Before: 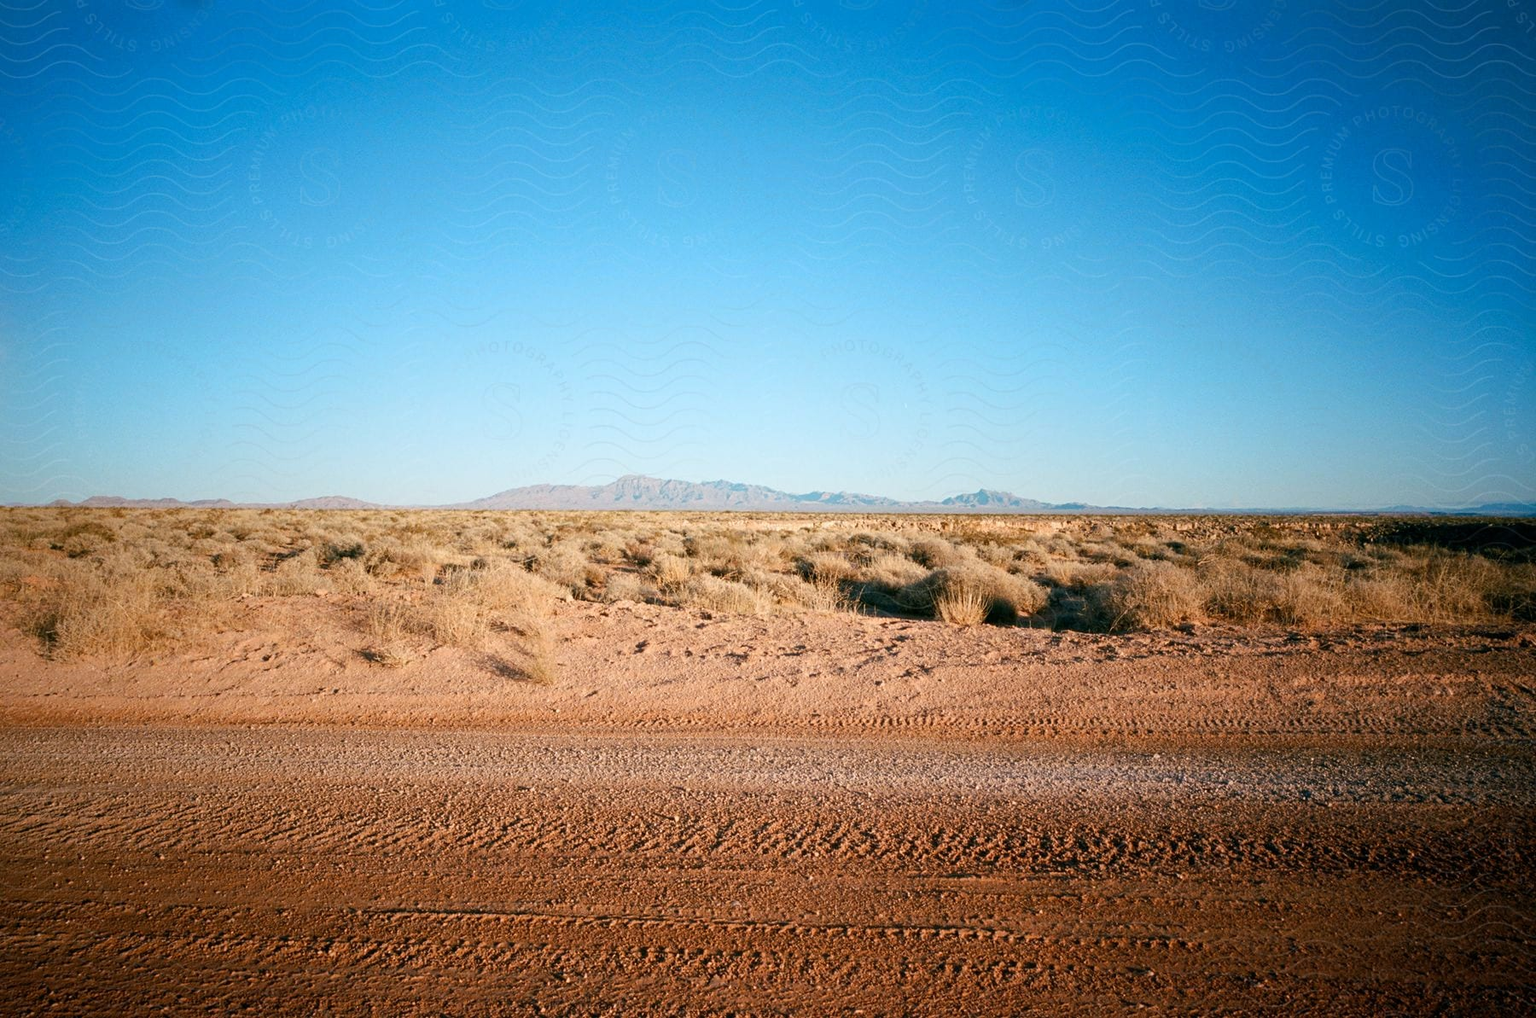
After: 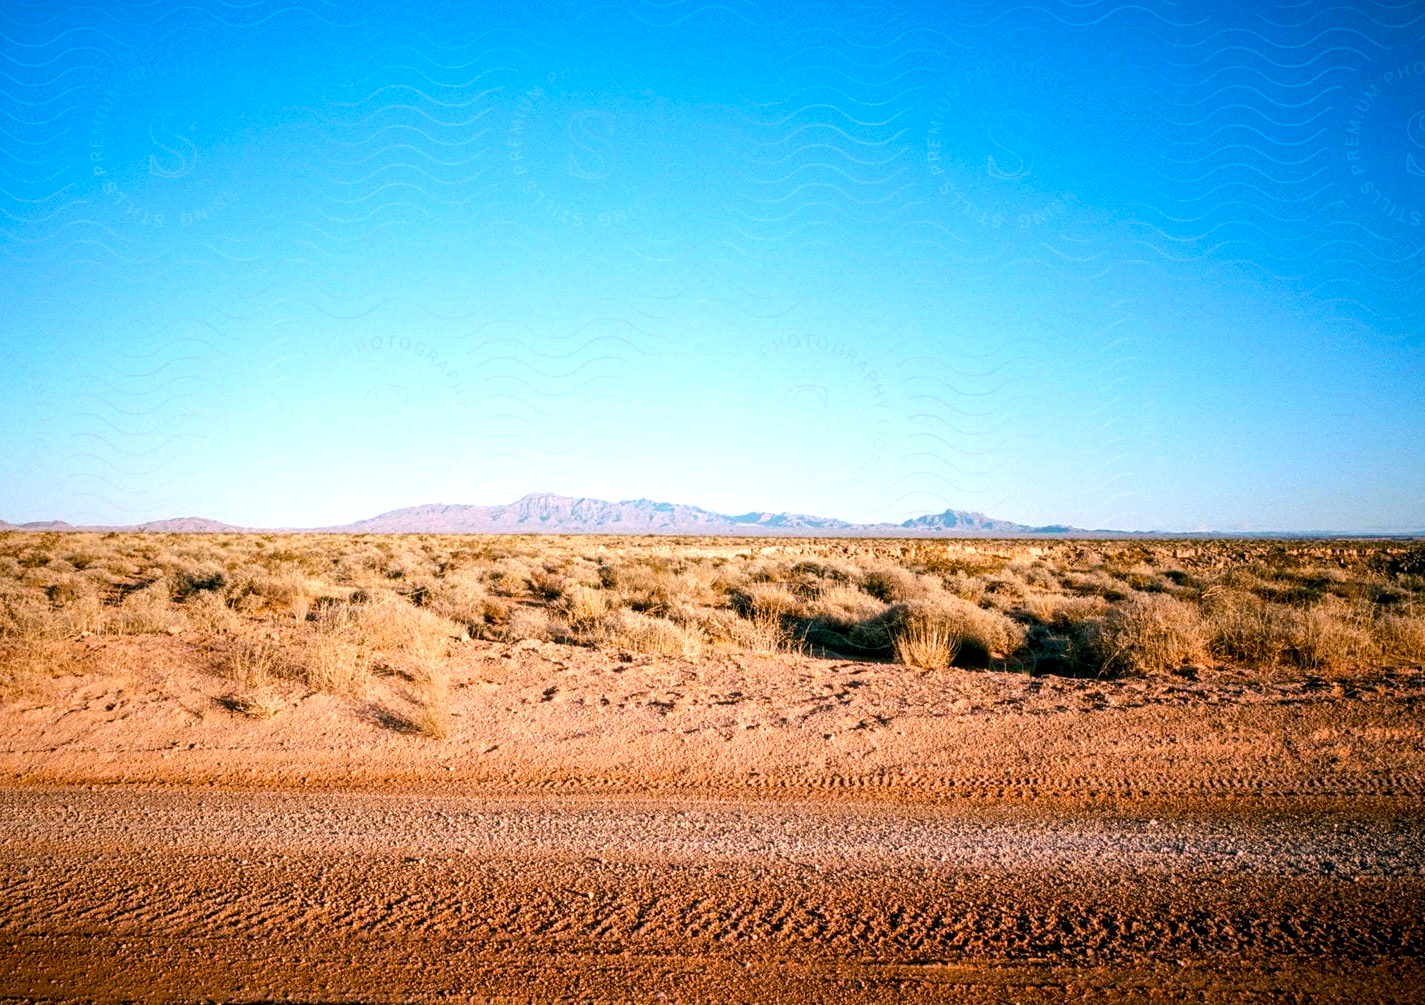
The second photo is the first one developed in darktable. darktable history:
crop: left 11.225%, top 5.381%, right 9.565%, bottom 10.314%
white balance: red 1.004, blue 1.024
tone equalizer: -8 EV -0.417 EV, -7 EV -0.389 EV, -6 EV -0.333 EV, -5 EV -0.222 EV, -3 EV 0.222 EV, -2 EV 0.333 EV, -1 EV 0.389 EV, +0 EV 0.417 EV, edges refinement/feathering 500, mask exposure compensation -1.57 EV, preserve details no
color balance rgb: shadows lift › chroma 2%, shadows lift › hue 217.2°, power › chroma 0.25%, power › hue 60°, highlights gain › chroma 1.5%, highlights gain › hue 309.6°, global offset › luminance -0.5%, perceptual saturation grading › global saturation 15%, global vibrance 20%
local contrast: detail 130%
